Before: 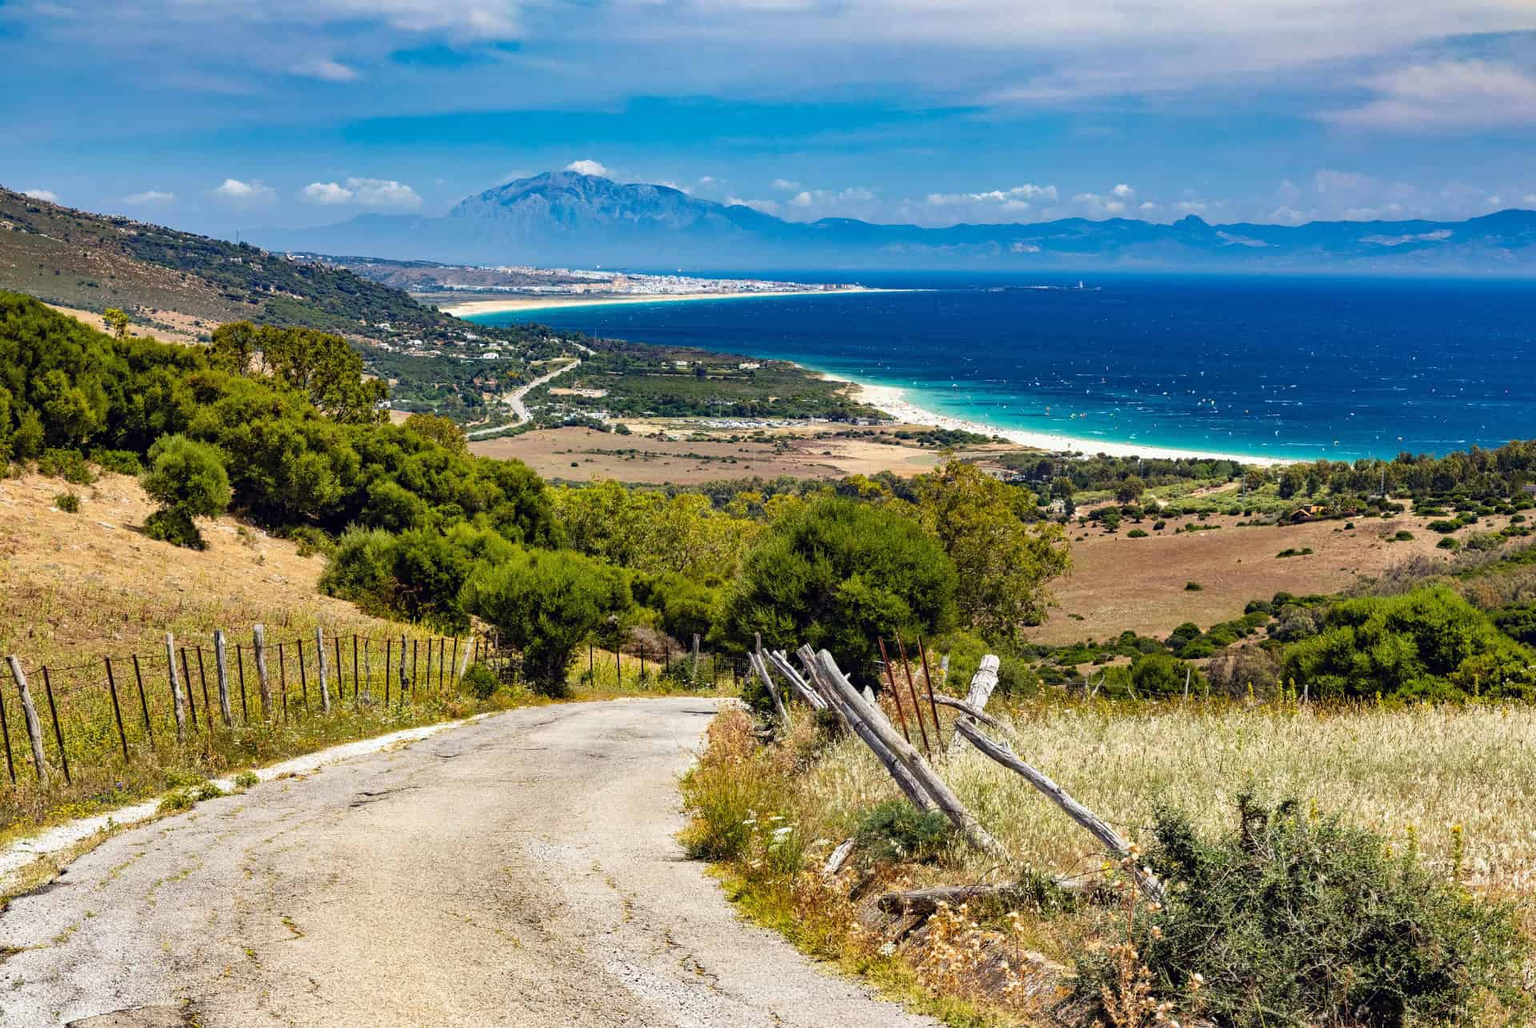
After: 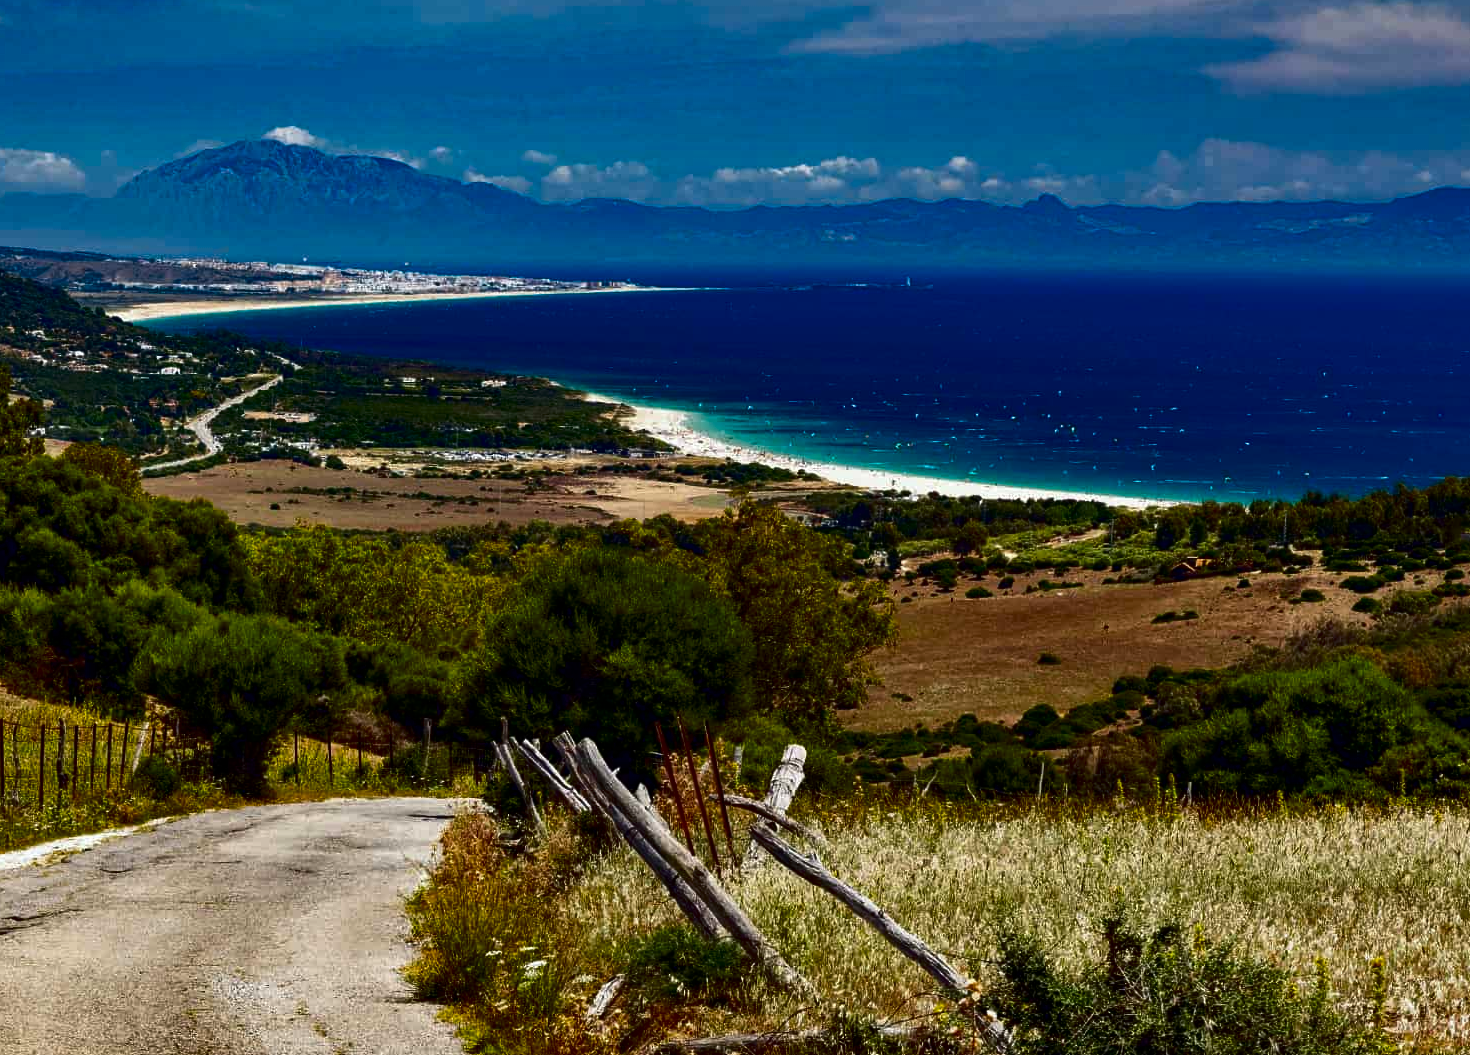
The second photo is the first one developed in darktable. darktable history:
crop: left 23.095%, top 5.827%, bottom 11.854%
contrast brightness saturation: contrast 0.09, brightness -0.59, saturation 0.17
